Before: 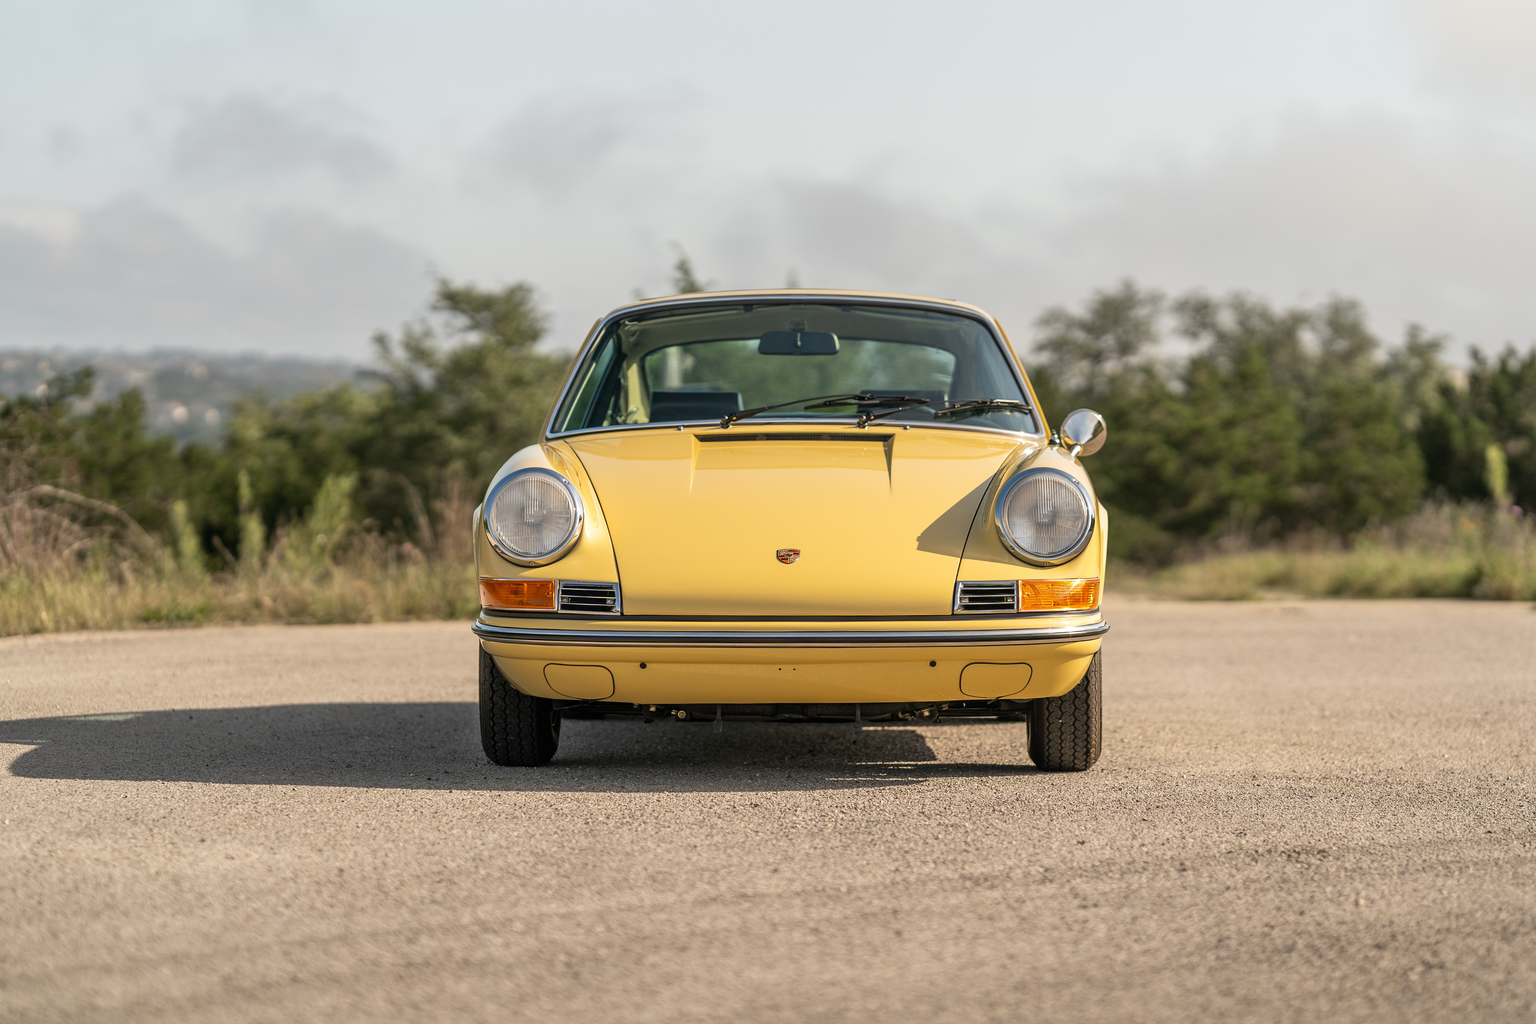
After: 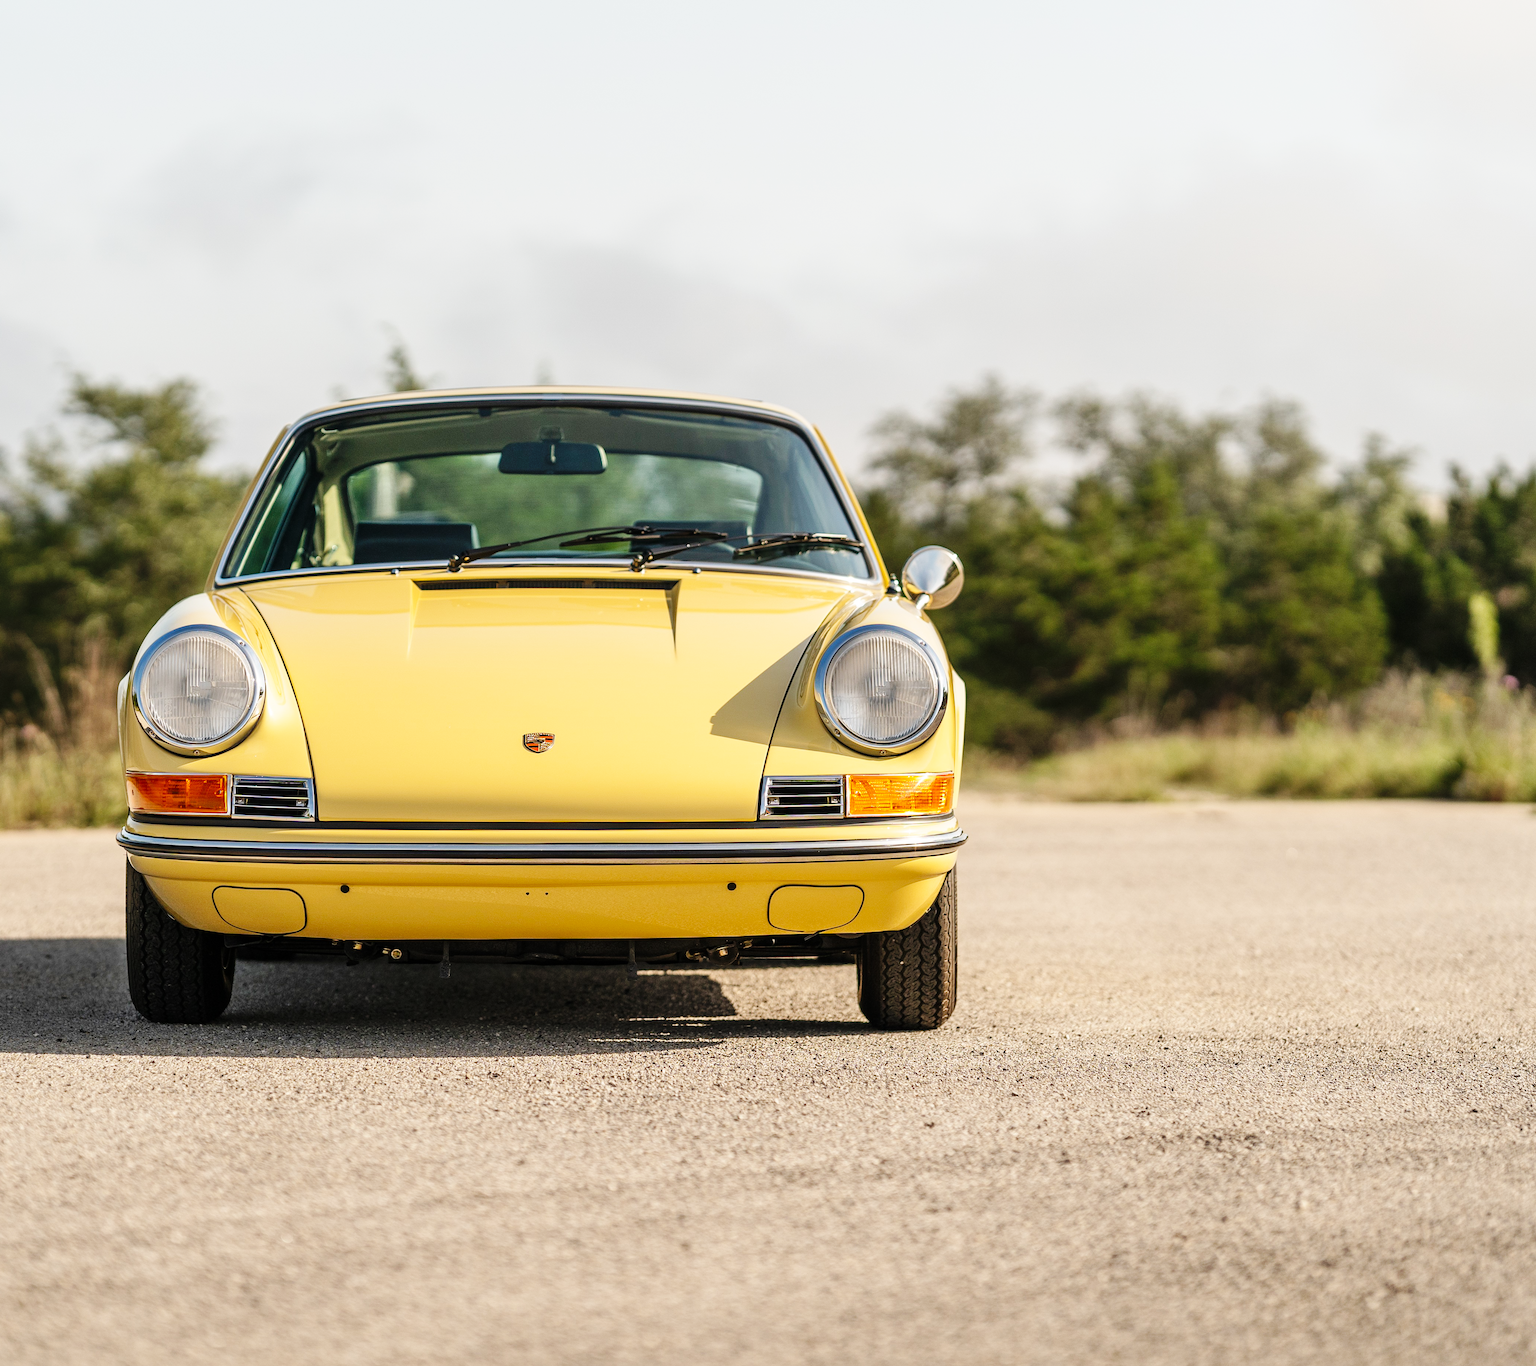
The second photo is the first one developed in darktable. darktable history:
base curve: curves: ch0 [(0, 0) (0.036, 0.025) (0.121, 0.166) (0.206, 0.329) (0.605, 0.79) (1, 1)], preserve colors none
crop and rotate: left 25.068%
